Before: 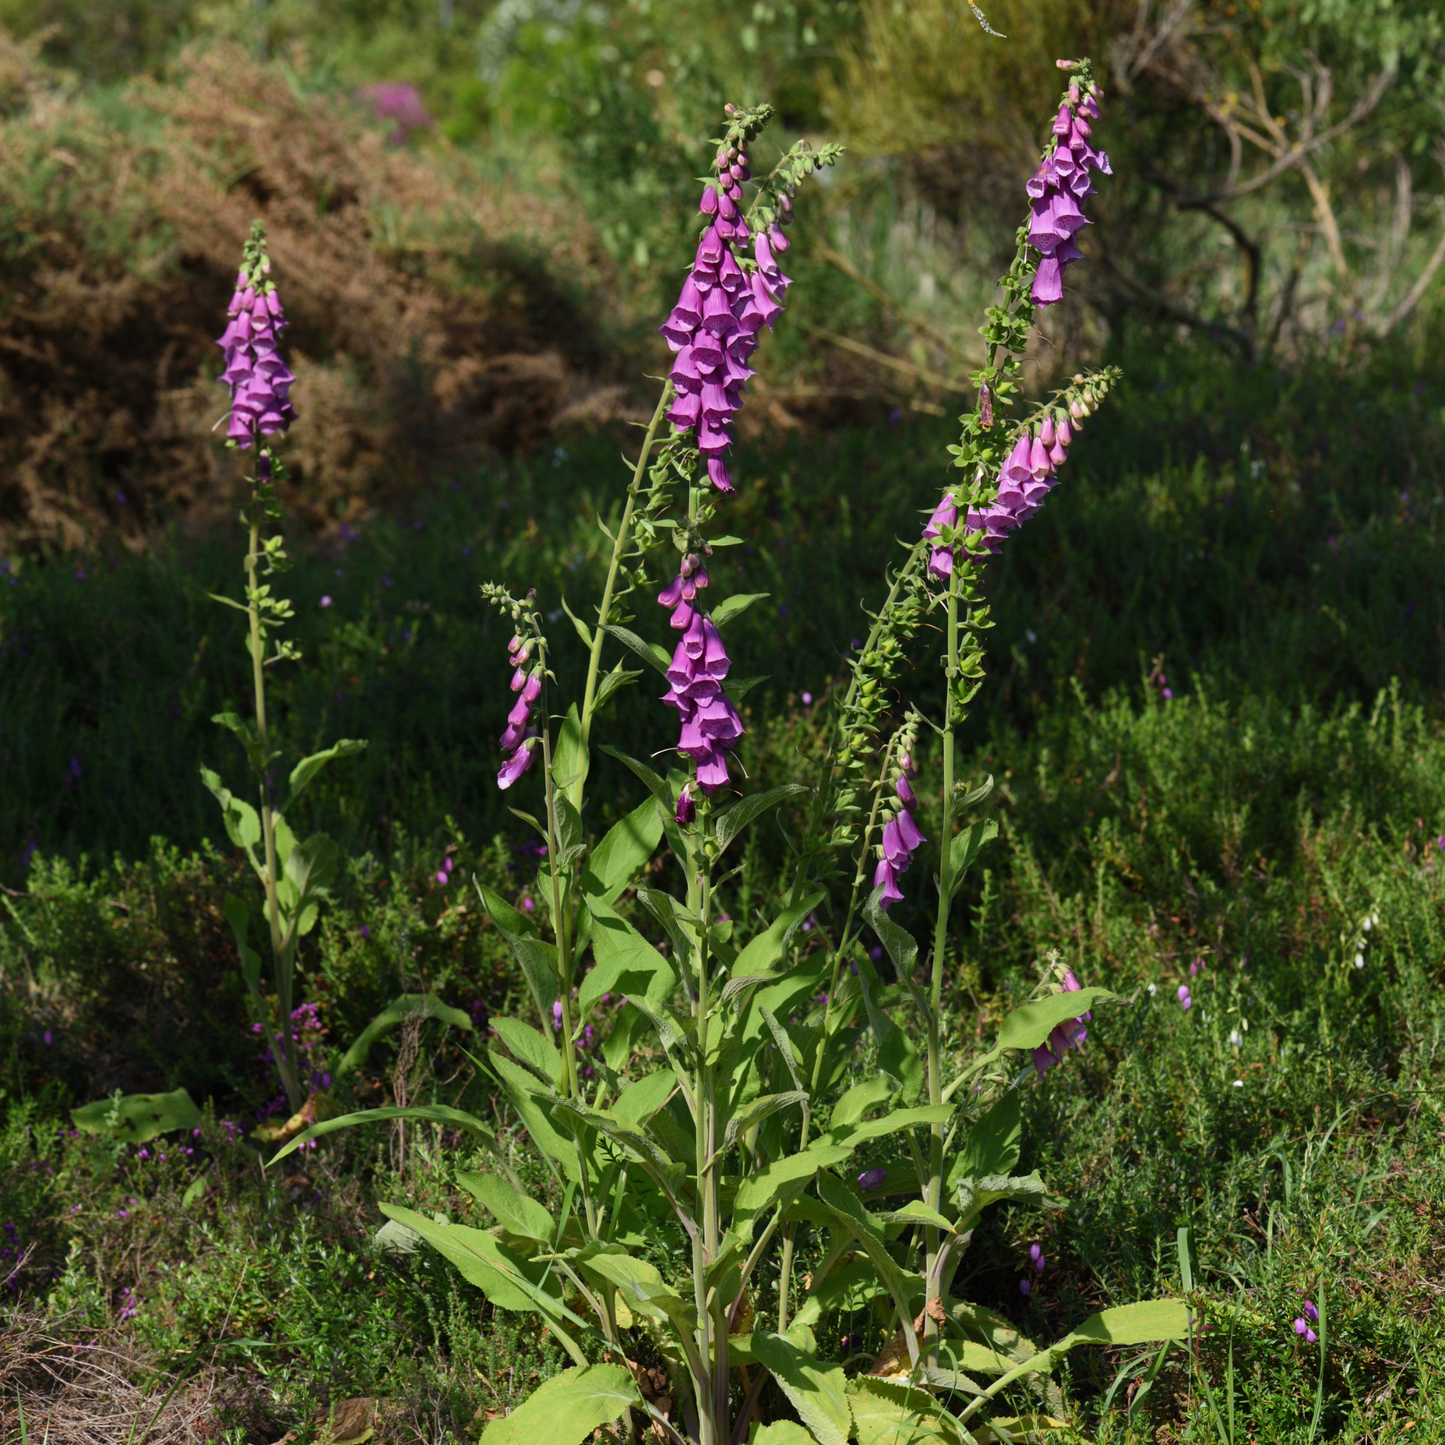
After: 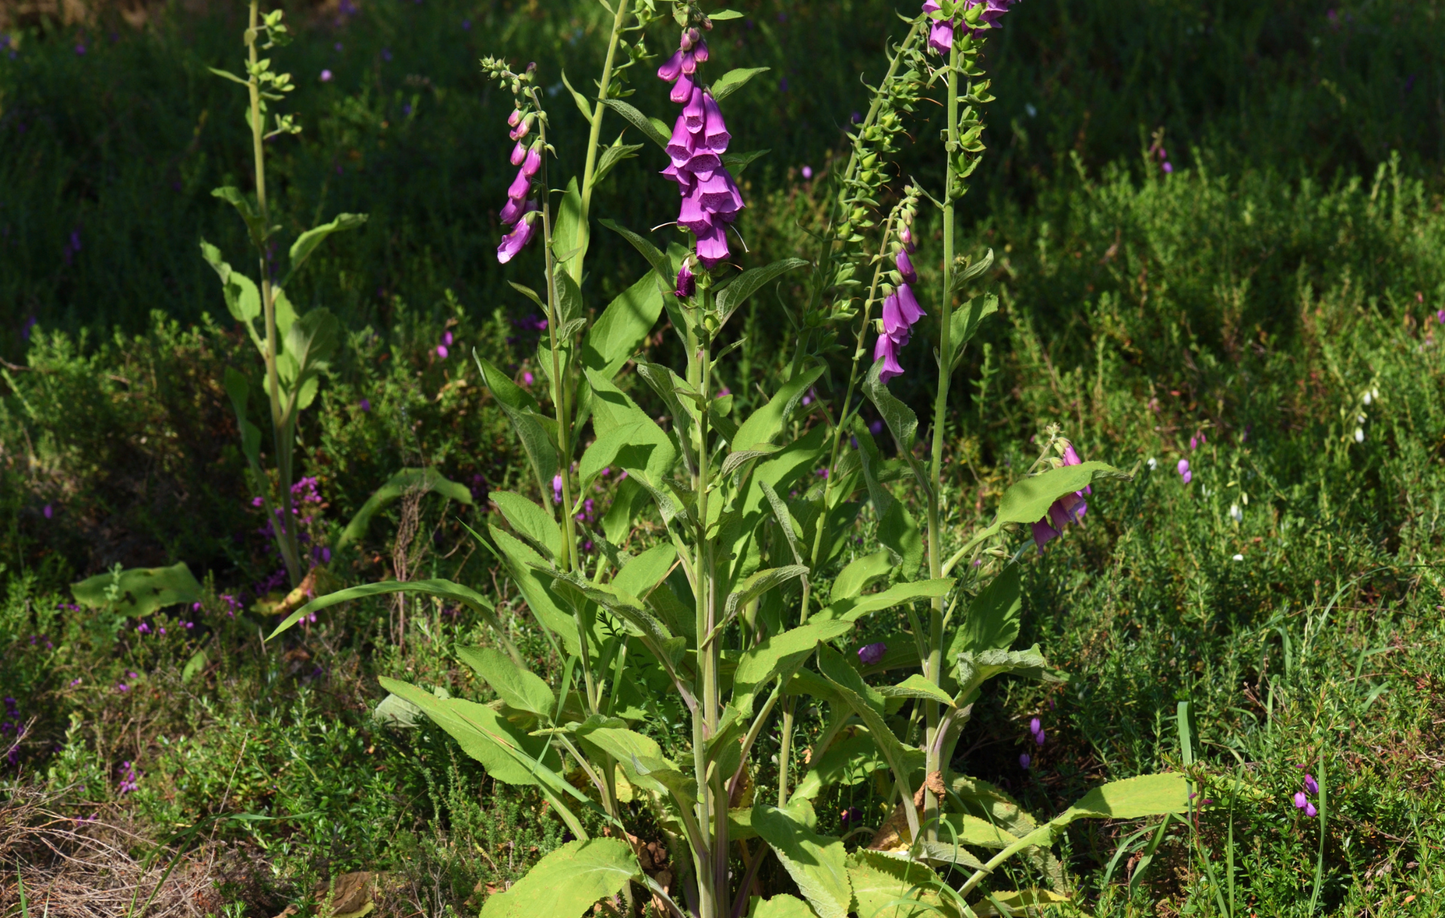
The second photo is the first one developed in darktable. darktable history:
crop and rotate: top 36.435%
exposure: exposure 0.2 EV, compensate highlight preservation false
velvia: on, module defaults
